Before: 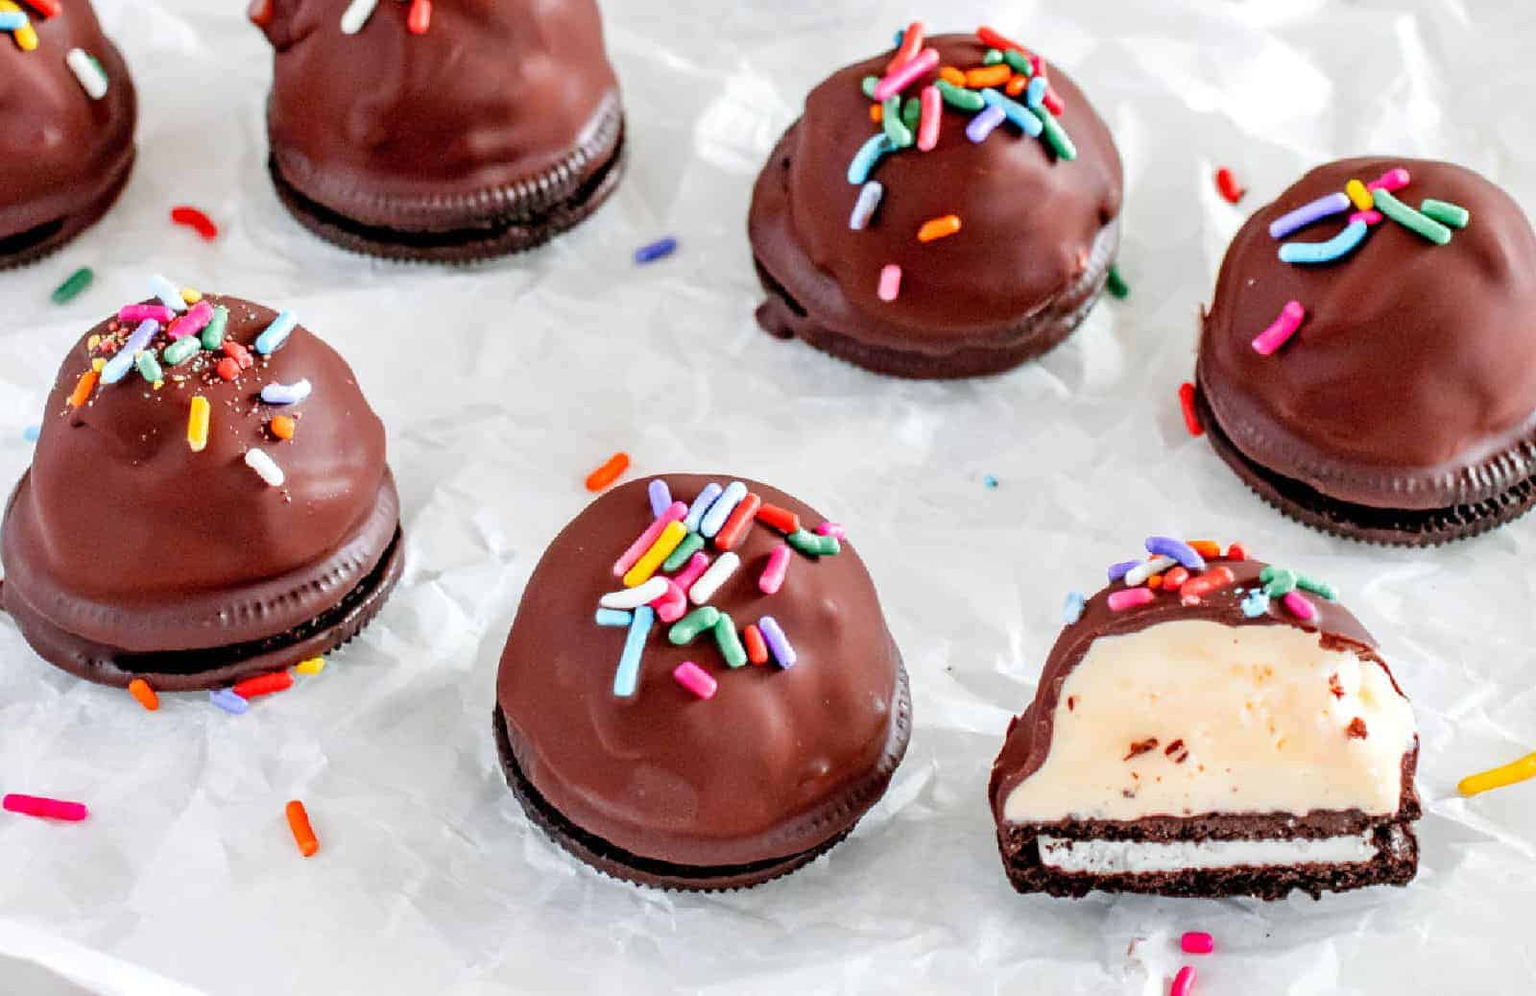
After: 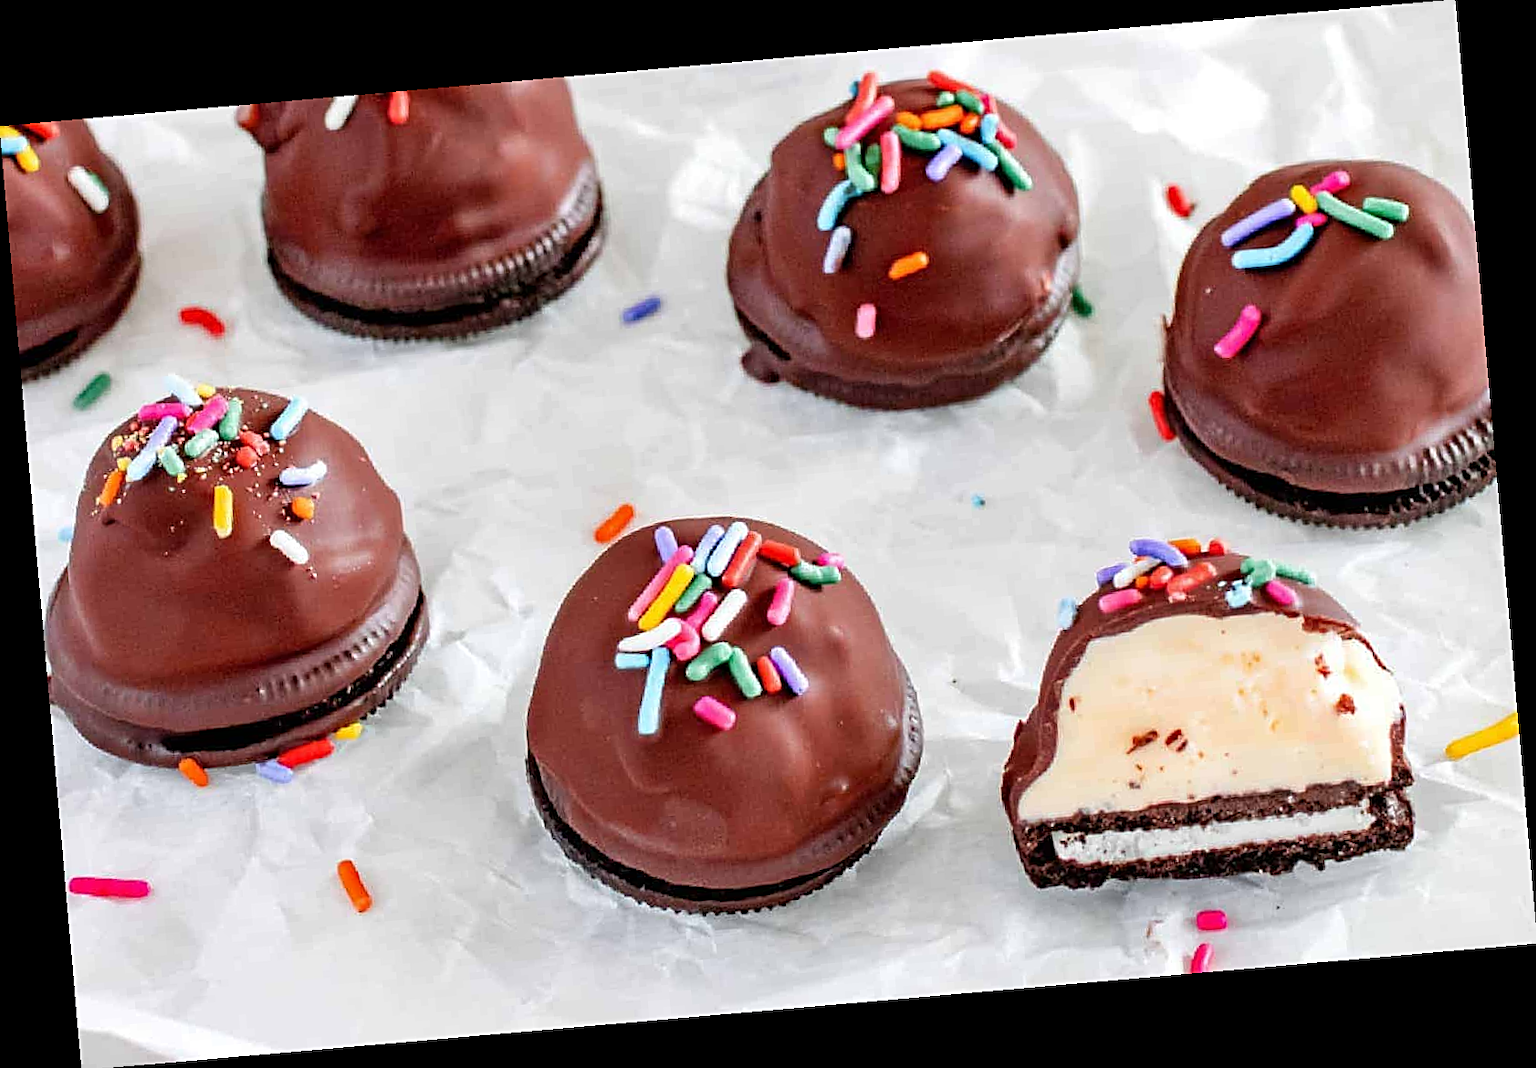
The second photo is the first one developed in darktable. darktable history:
rotate and perspective: rotation -4.98°, automatic cropping off
sharpen: on, module defaults
shadows and highlights: shadows 4.1, highlights -17.6, soften with gaussian
